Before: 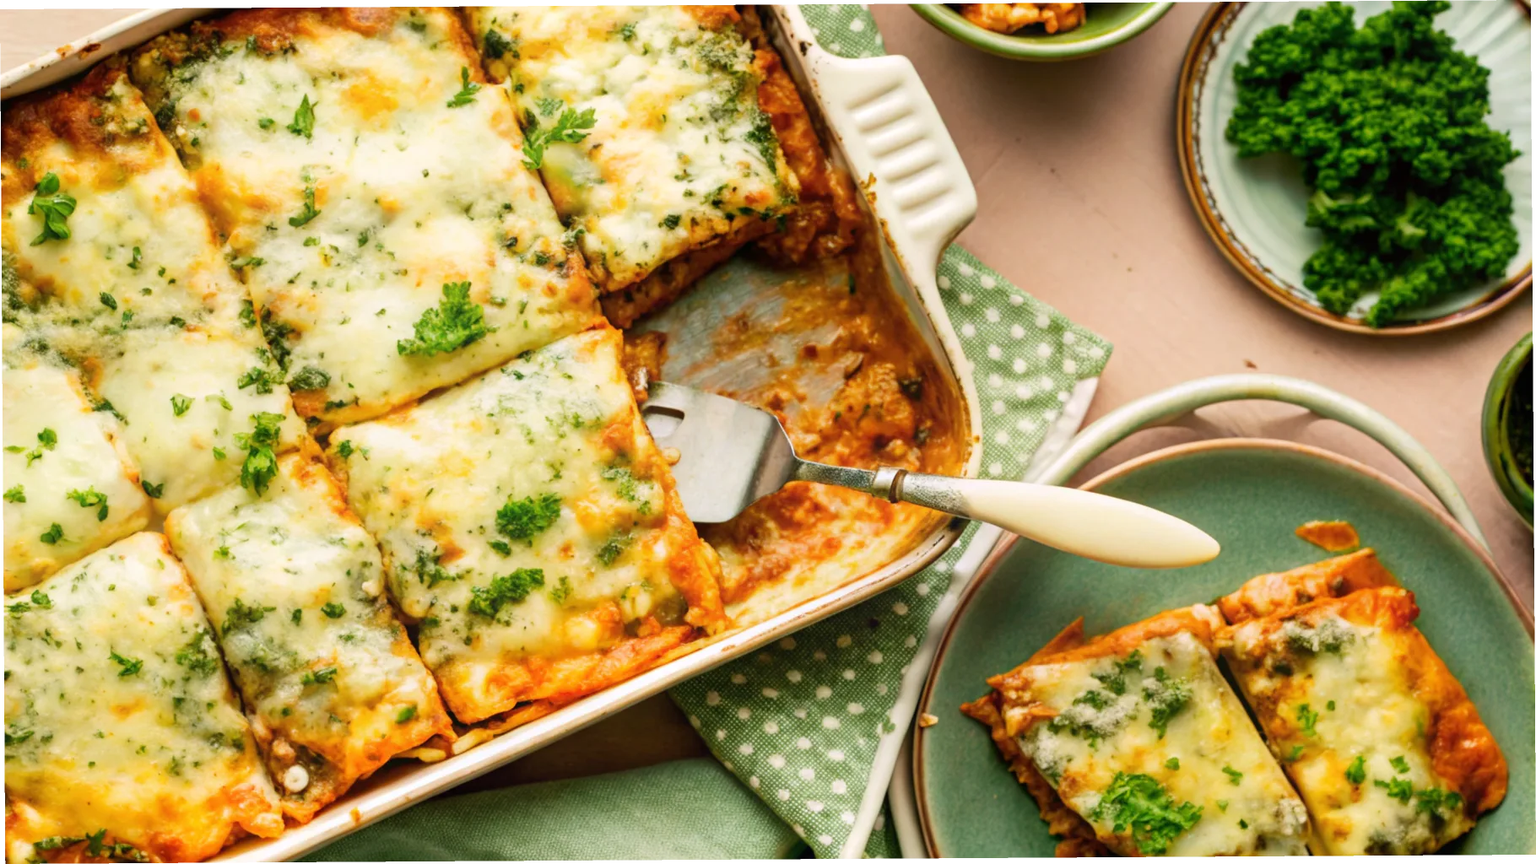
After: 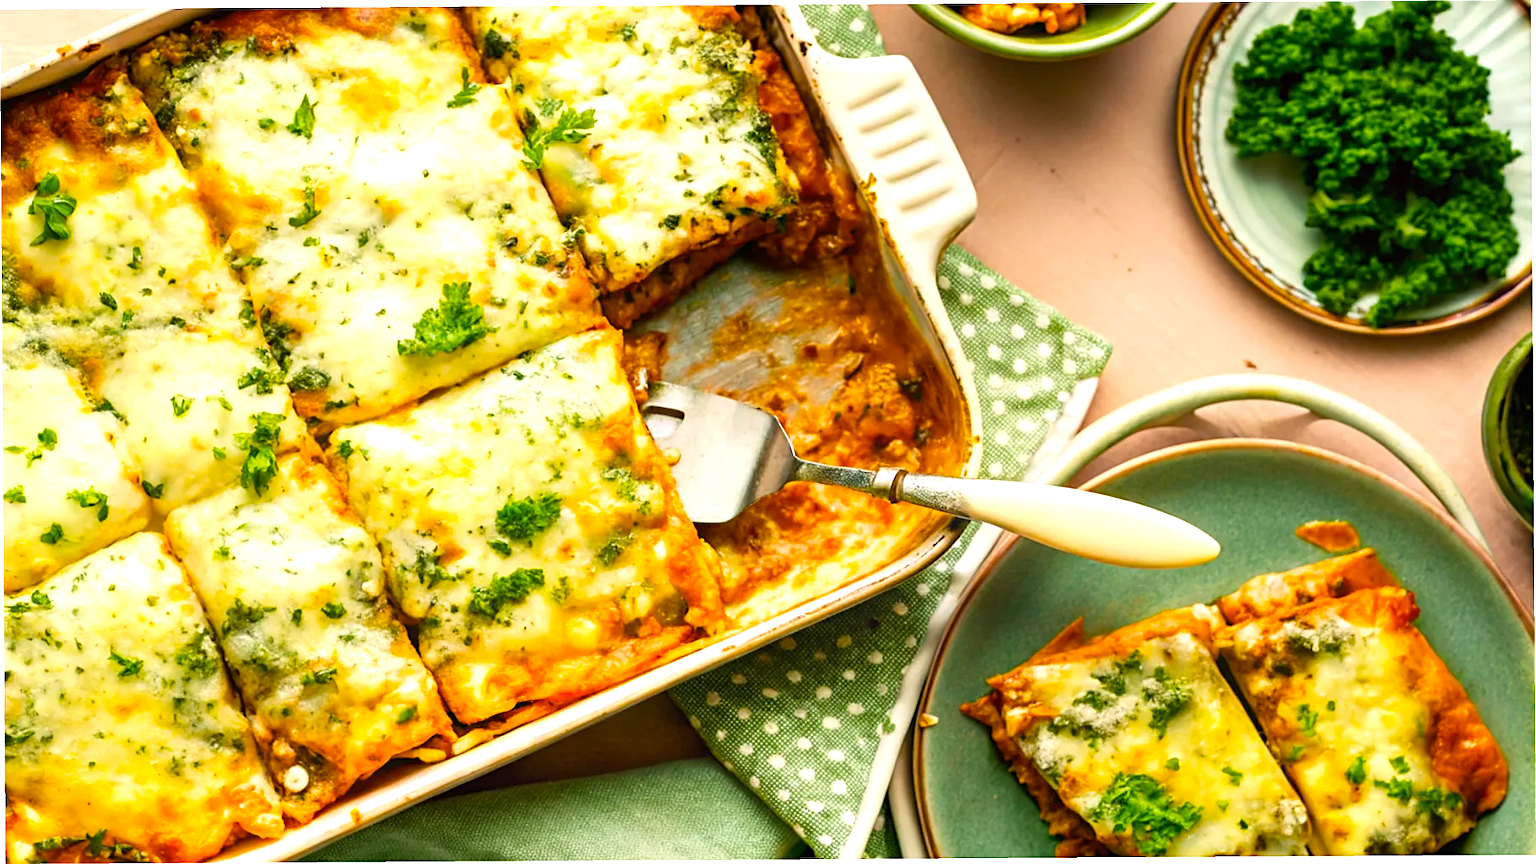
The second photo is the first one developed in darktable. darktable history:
sharpen: on, module defaults
color balance rgb: perceptual saturation grading › global saturation 25.08%, perceptual brilliance grading › global brilliance 12.533%
